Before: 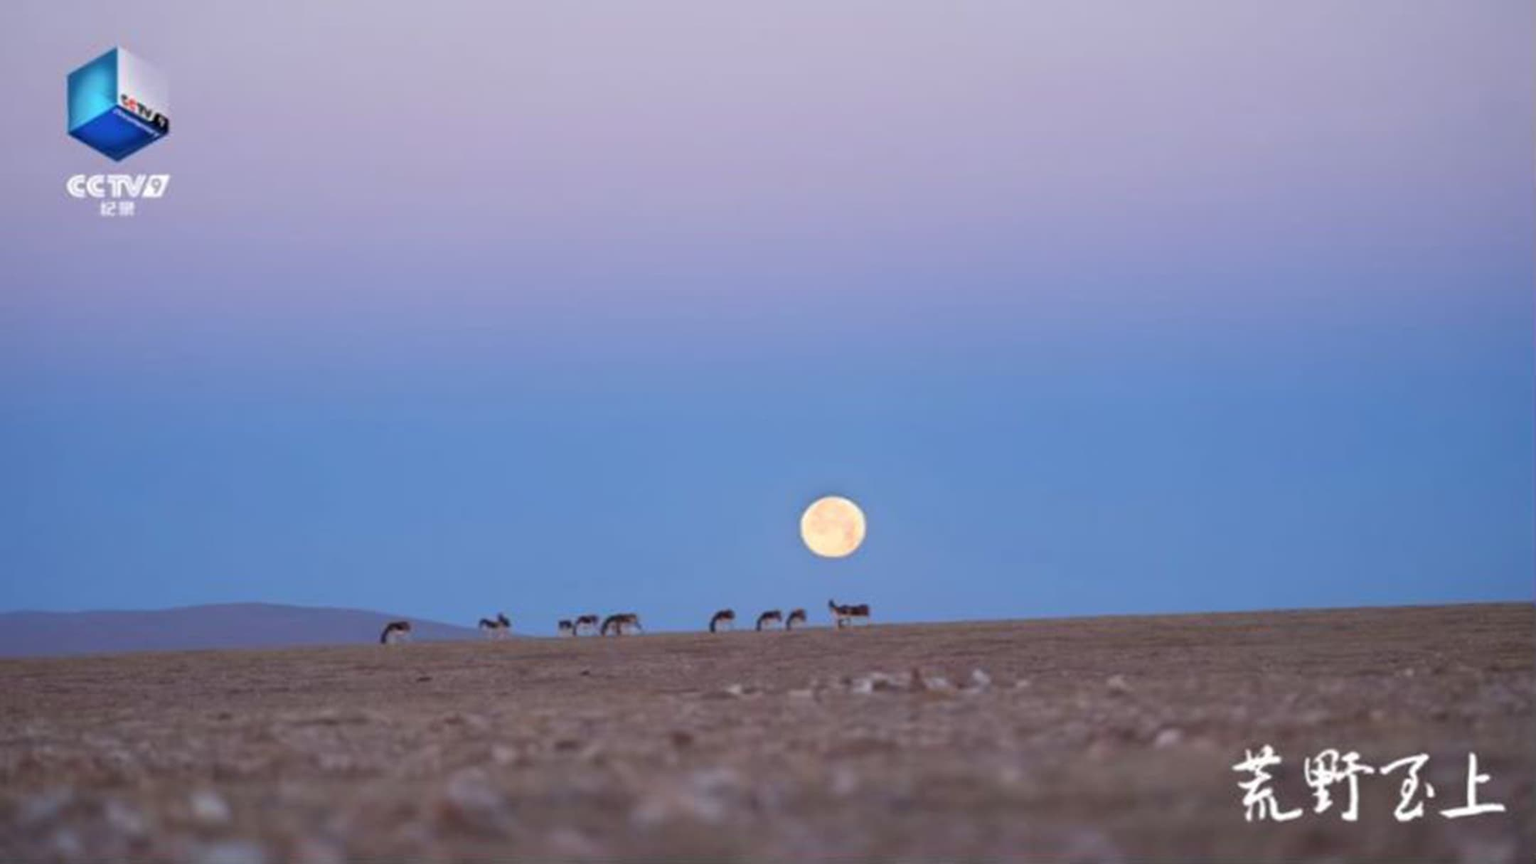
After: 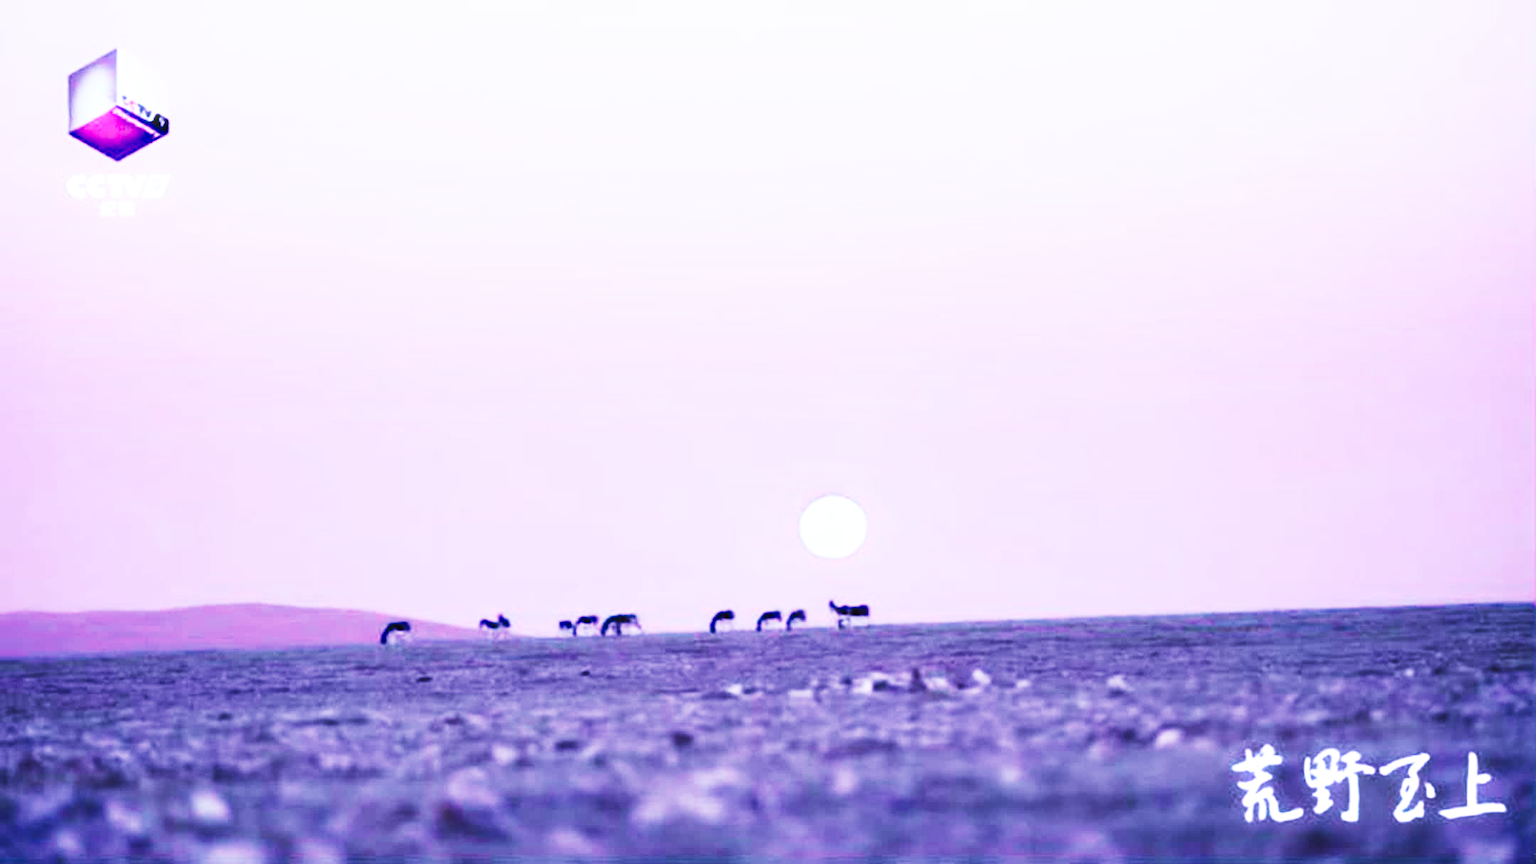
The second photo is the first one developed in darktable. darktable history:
bloom: size 3%, threshold 100%, strength 0%
exposure: black level correction 0, exposure 0.7 EV, compensate exposure bias true, compensate highlight preservation false
tone curve: curves: ch0 [(0, 0) (0.003, 0.006) (0.011, 0.008) (0.025, 0.011) (0.044, 0.015) (0.069, 0.019) (0.1, 0.023) (0.136, 0.03) (0.177, 0.042) (0.224, 0.065) (0.277, 0.103) (0.335, 0.177) (0.399, 0.294) (0.468, 0.463) (0.543, 0.639) (0.623, 0.805) (0.709, 0.909) (0.801, 0.967) (0.898, 0.989) (1, 1)], preserve colors none
color contrast: blue-yellow contrast 0.7
white balance: red 0.766, blue 1.537
